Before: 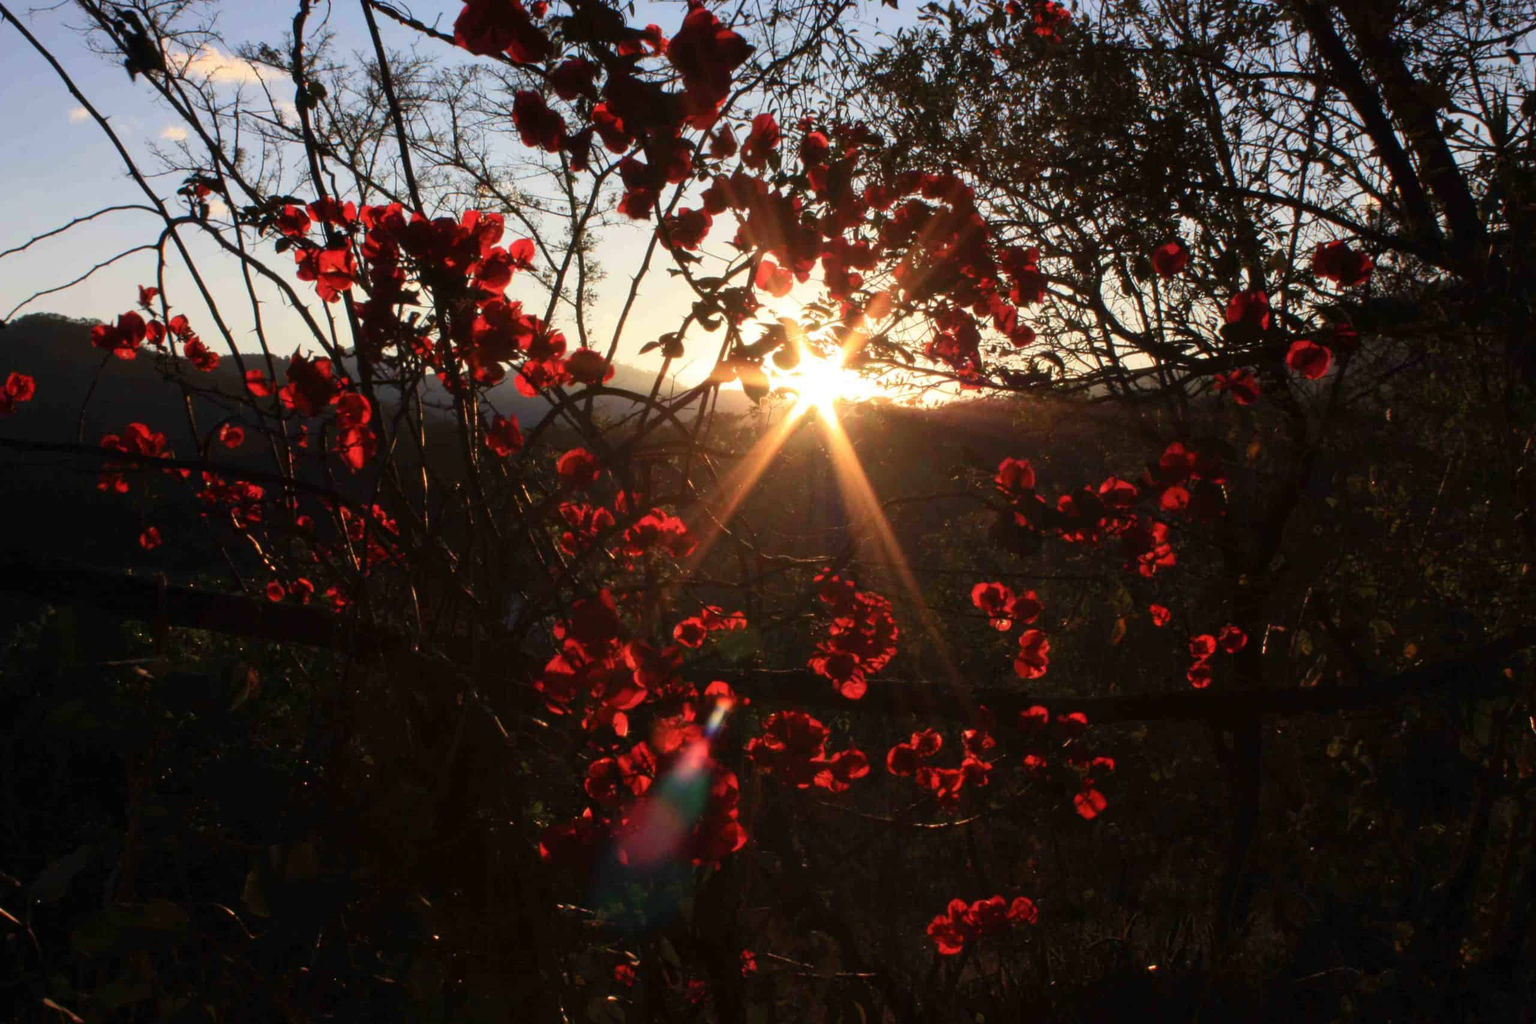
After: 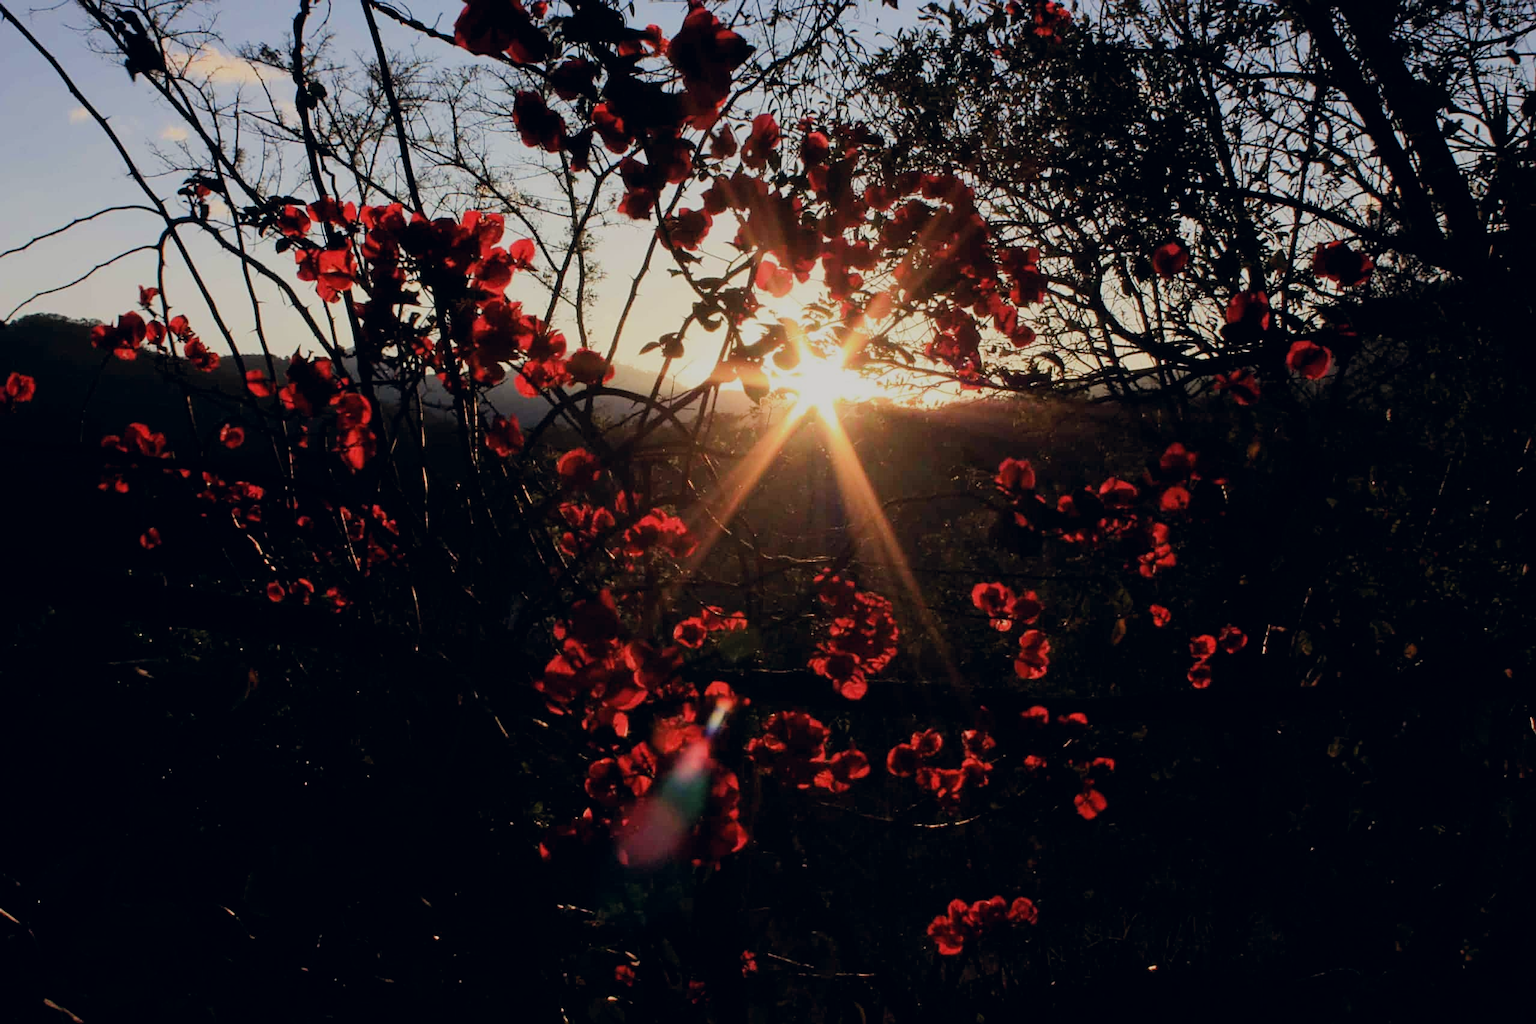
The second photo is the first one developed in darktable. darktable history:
sharpen: on, module defaults
color correction: highlights a* 0.353, highlights b* 2.71, shadows a* -1.26, shadows b* -4.78
tone equalizer: edges refinement/feathering 500, mask exposure compensation -1.57 EV, preserve details no
filmic rgb: black relative exposure -7.14 EV, white relative exposure 5.34 EV, threshold 3.03 EV, hardness 3.02, enable highlight reconstruction true
